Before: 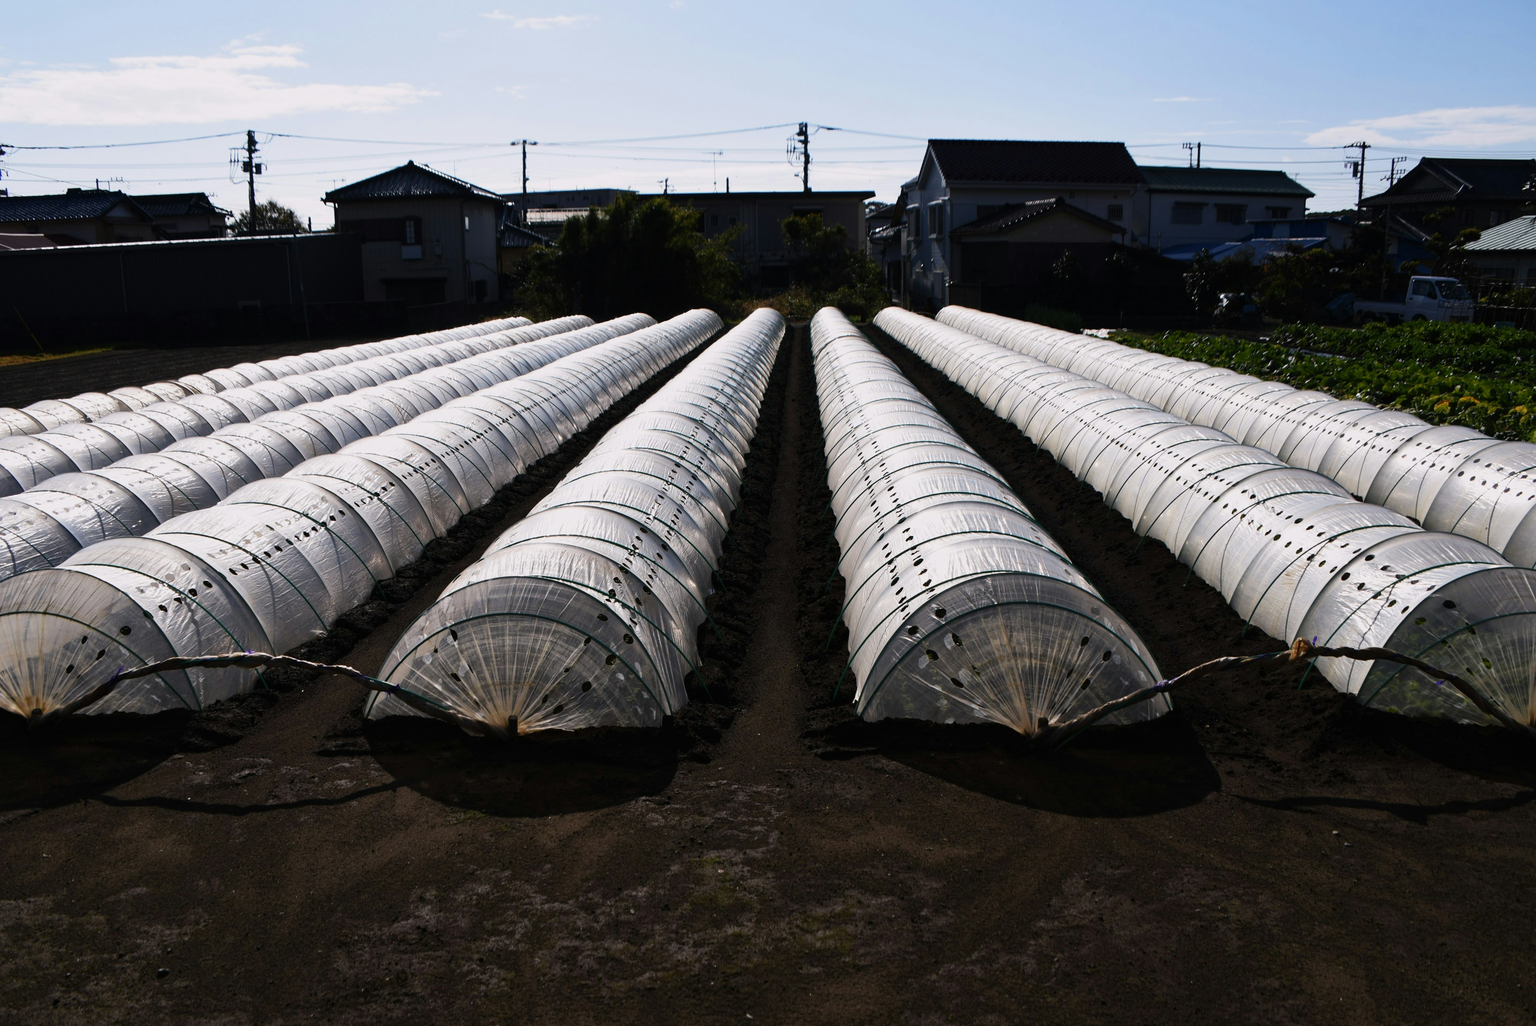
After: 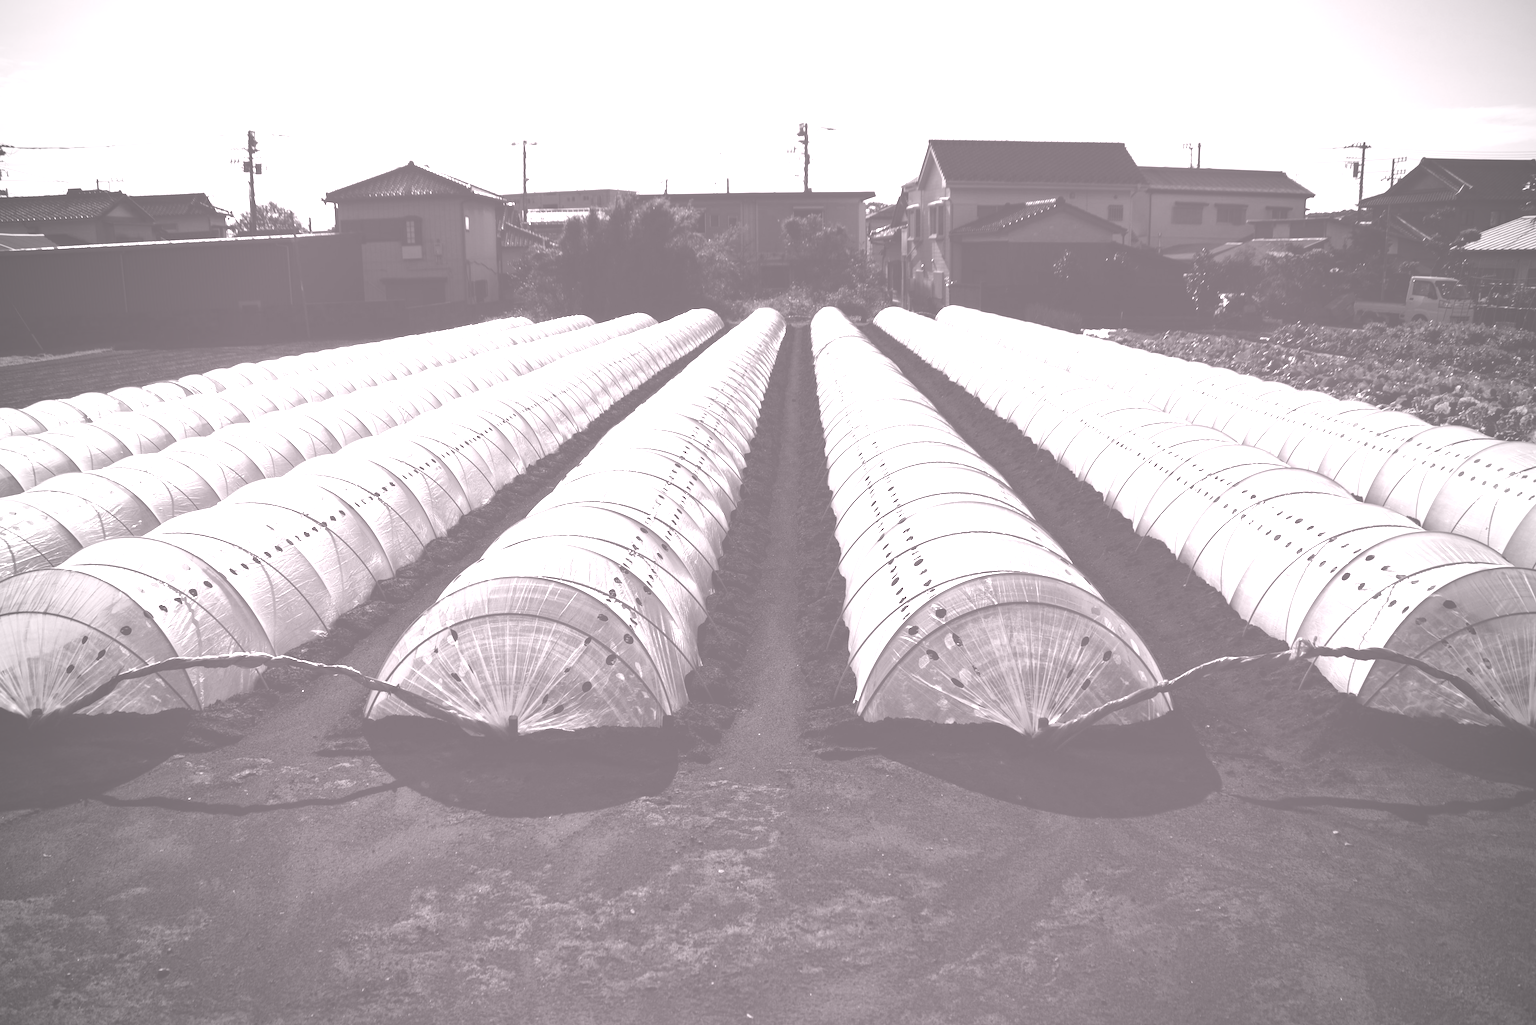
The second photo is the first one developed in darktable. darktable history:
colorize: hue 25.2°, saturation 83%, source mix 82%, lightness 79%, version 1
vignetting: fall-off start 71.74%
contrast brightness saturation: contrast 0.01, saturation -0.05
